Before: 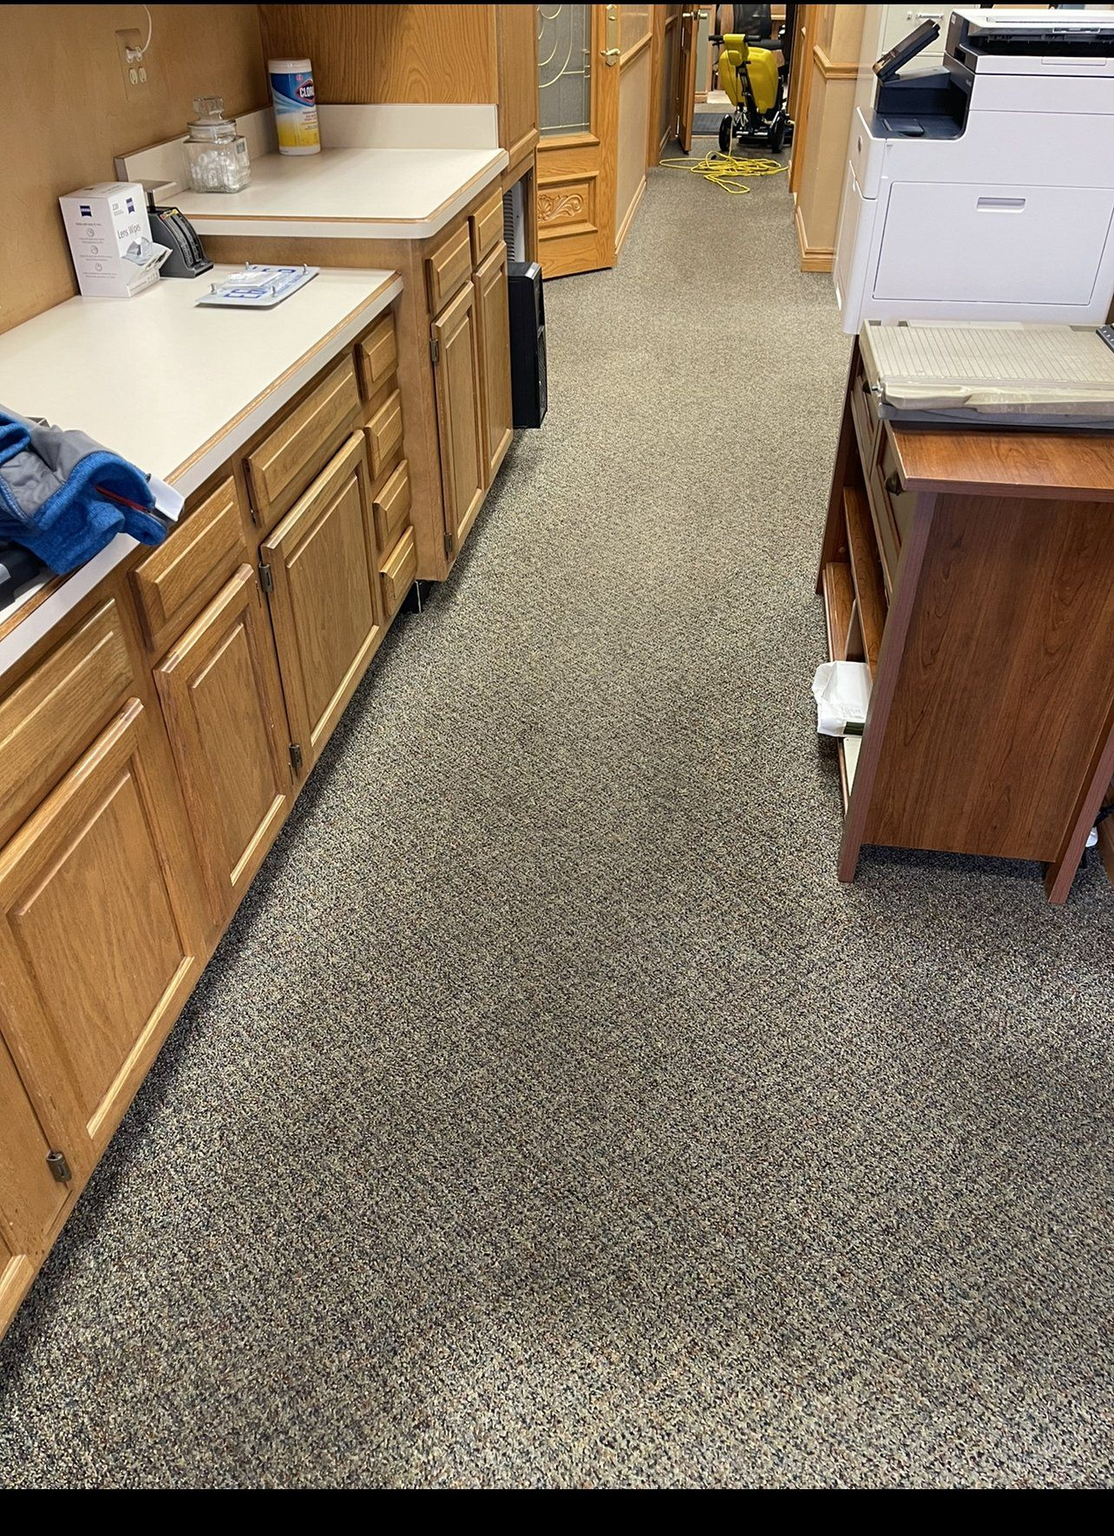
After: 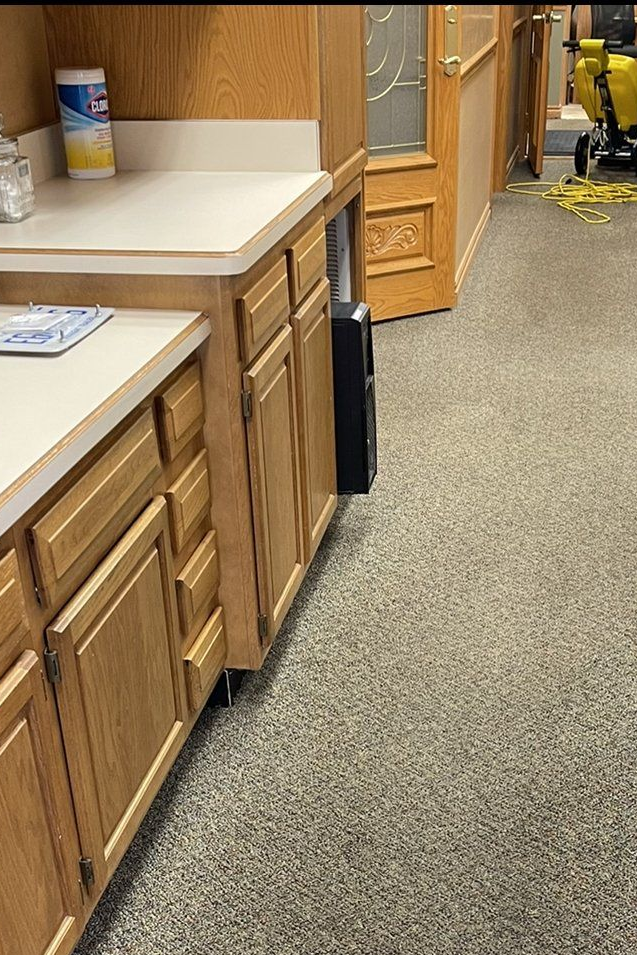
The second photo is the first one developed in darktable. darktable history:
crop: left 19.81%, right 30.503%, bottom 46.044%
